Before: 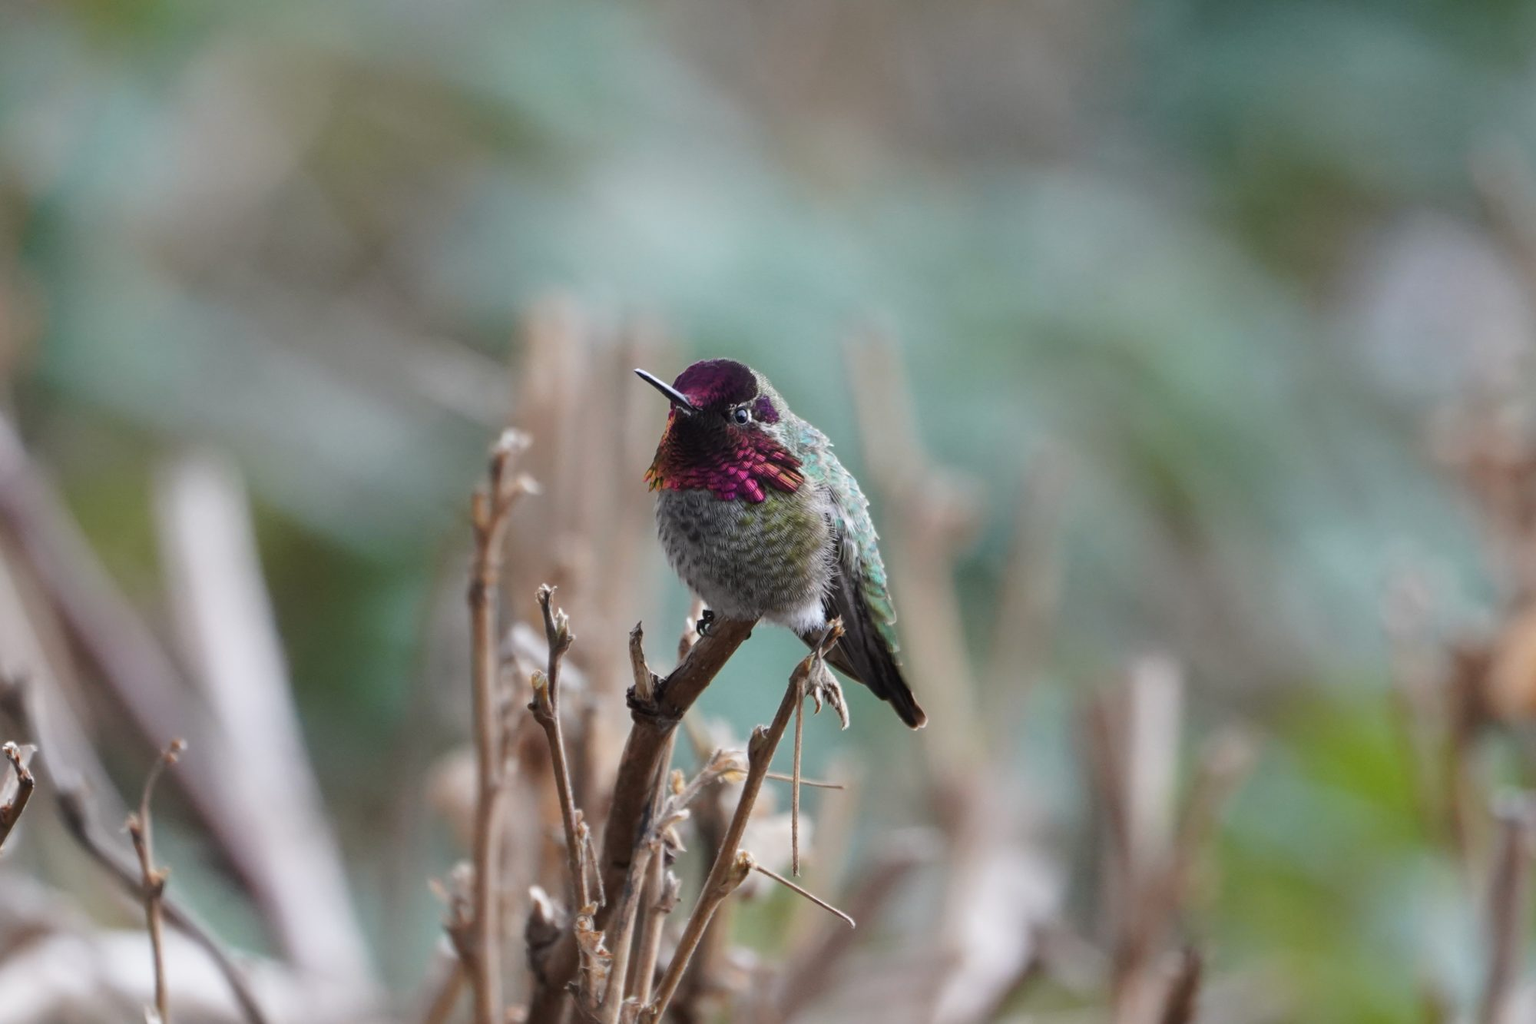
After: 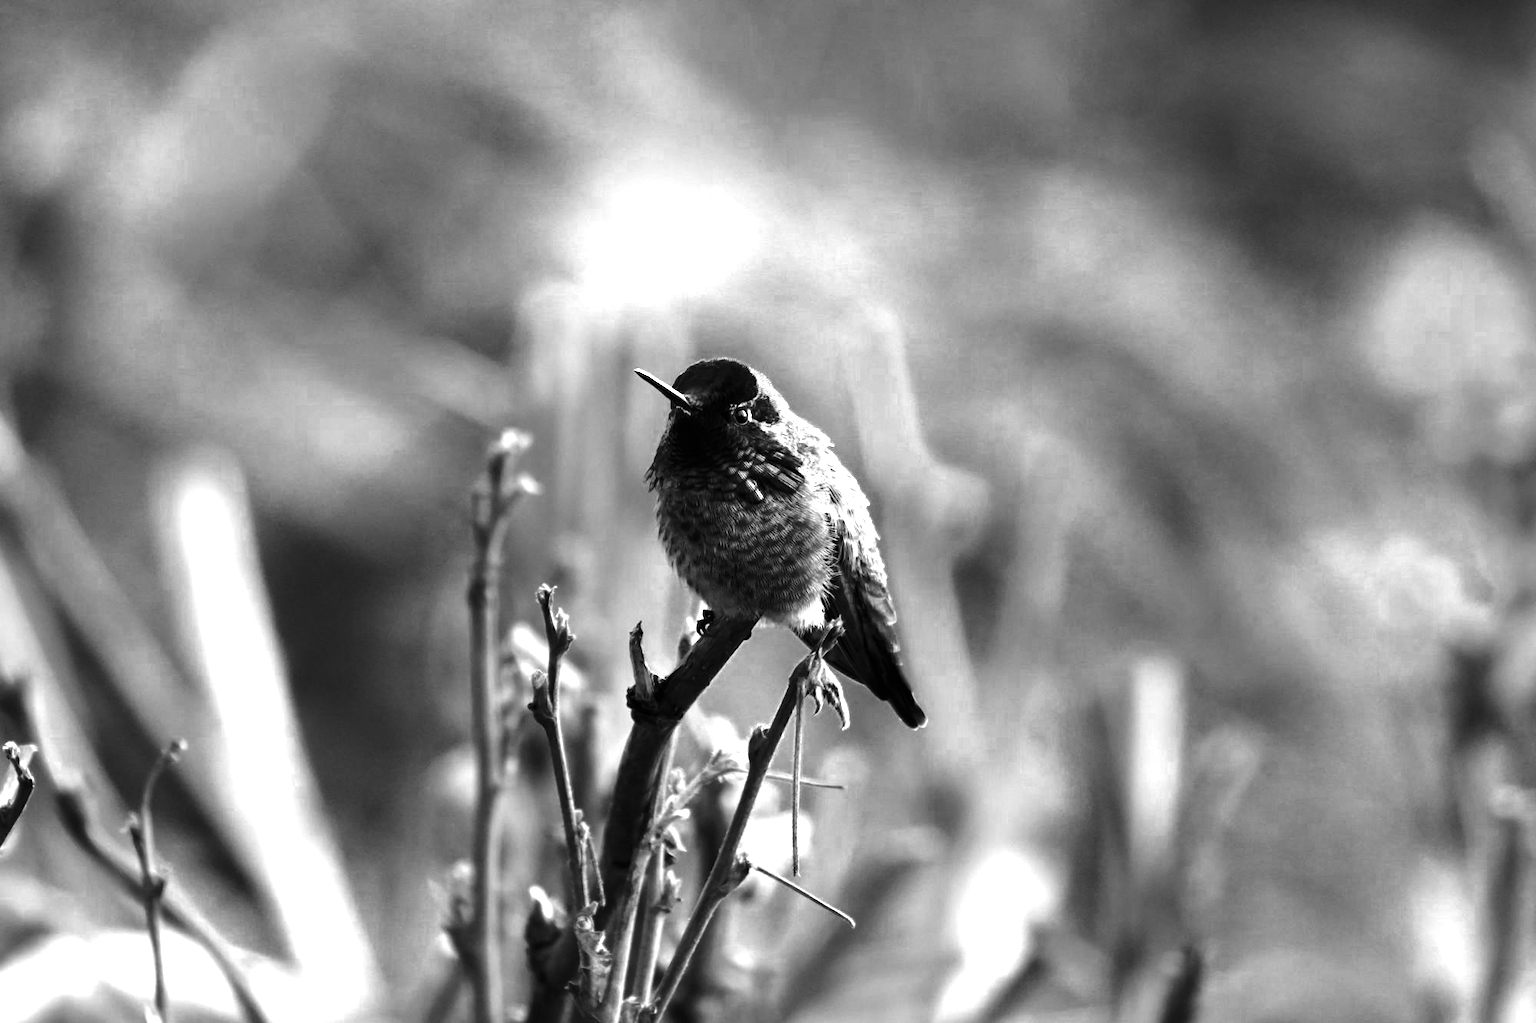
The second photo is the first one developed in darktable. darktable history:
exposure: black level correction 0, exposure 1.199 EV, compensate exposure bias true, compensate highlight preservation false
contrast brightness saturation: contrast 0.089, brightness -0.583, saturation 0.166
color zones: curves: ch0 [(0.002, 0.593) (0.143, 0.417) (0.285, 0.541) (0.455, 0.289) (0.608, 0.327) (0.727, 0.283) (0.869, 0.571) (1, 0.603)]; ch1 [(0, 0) (0.143, 0) (0.286, 0) (0.429, 0) (0.571, 0) (0.714, 0) (0.857, 0)], mix 41.79%
color correction: highlights a* 10.38, highlights b* 14.67, shadows a* -9.84, shadows b* -14.82
